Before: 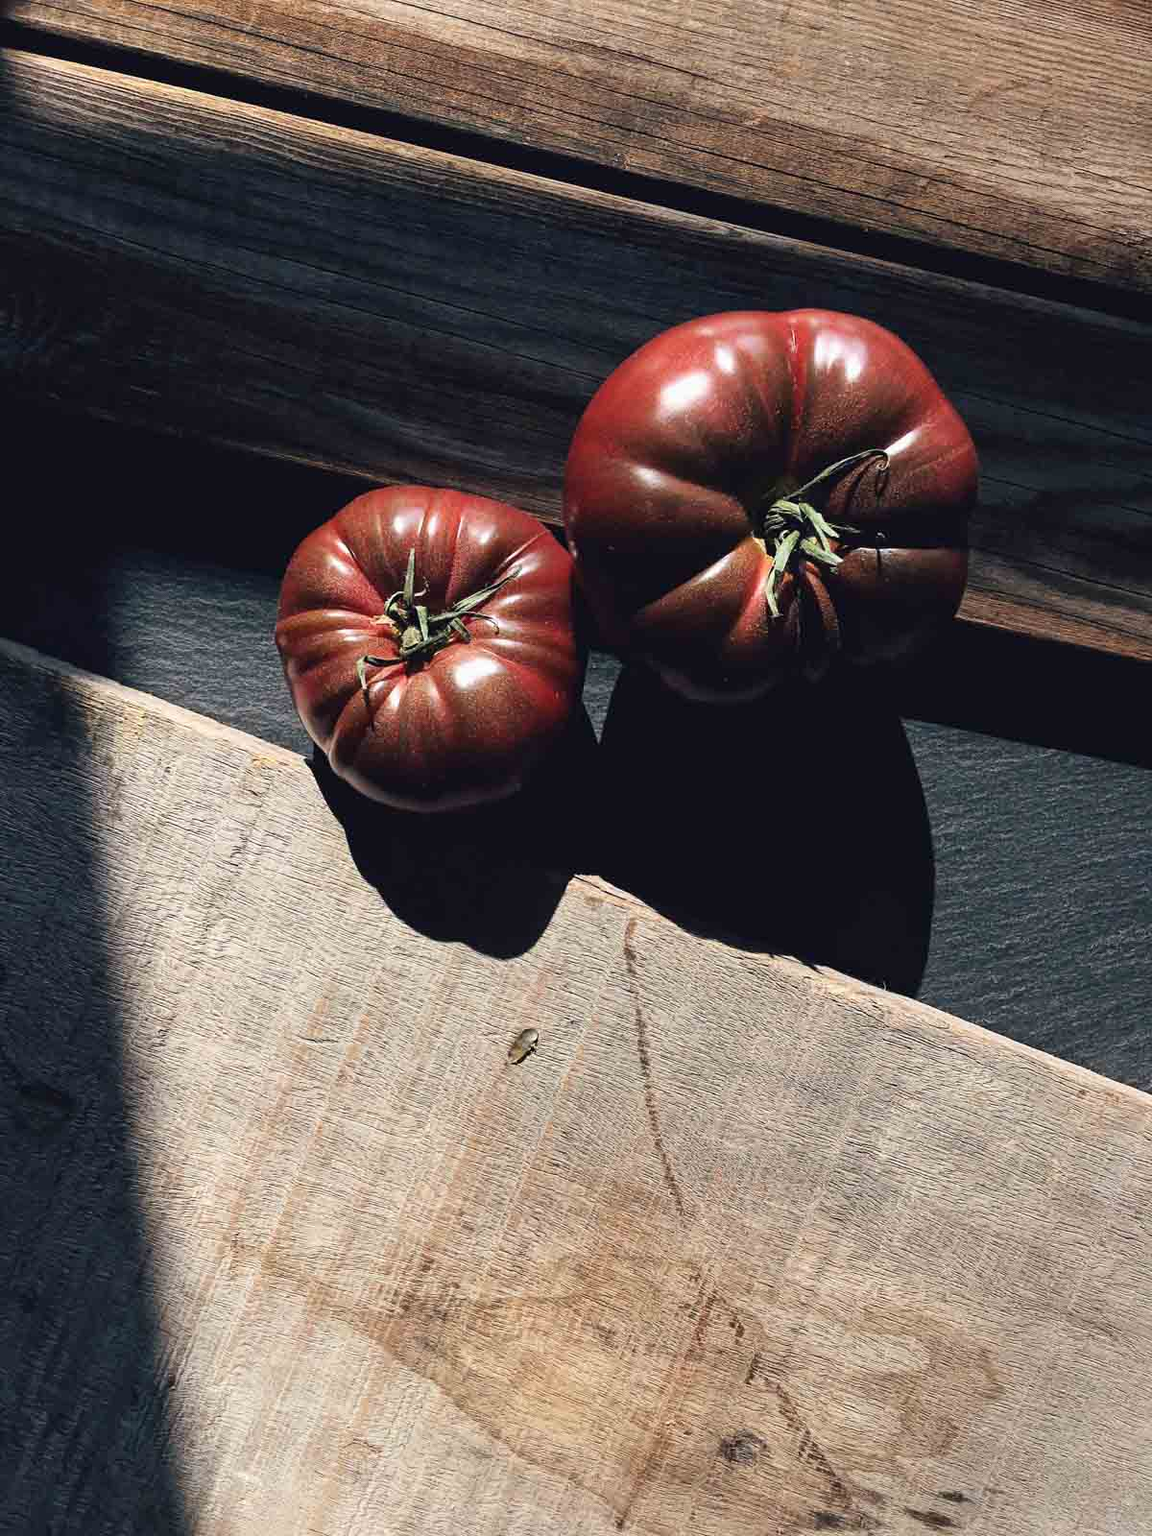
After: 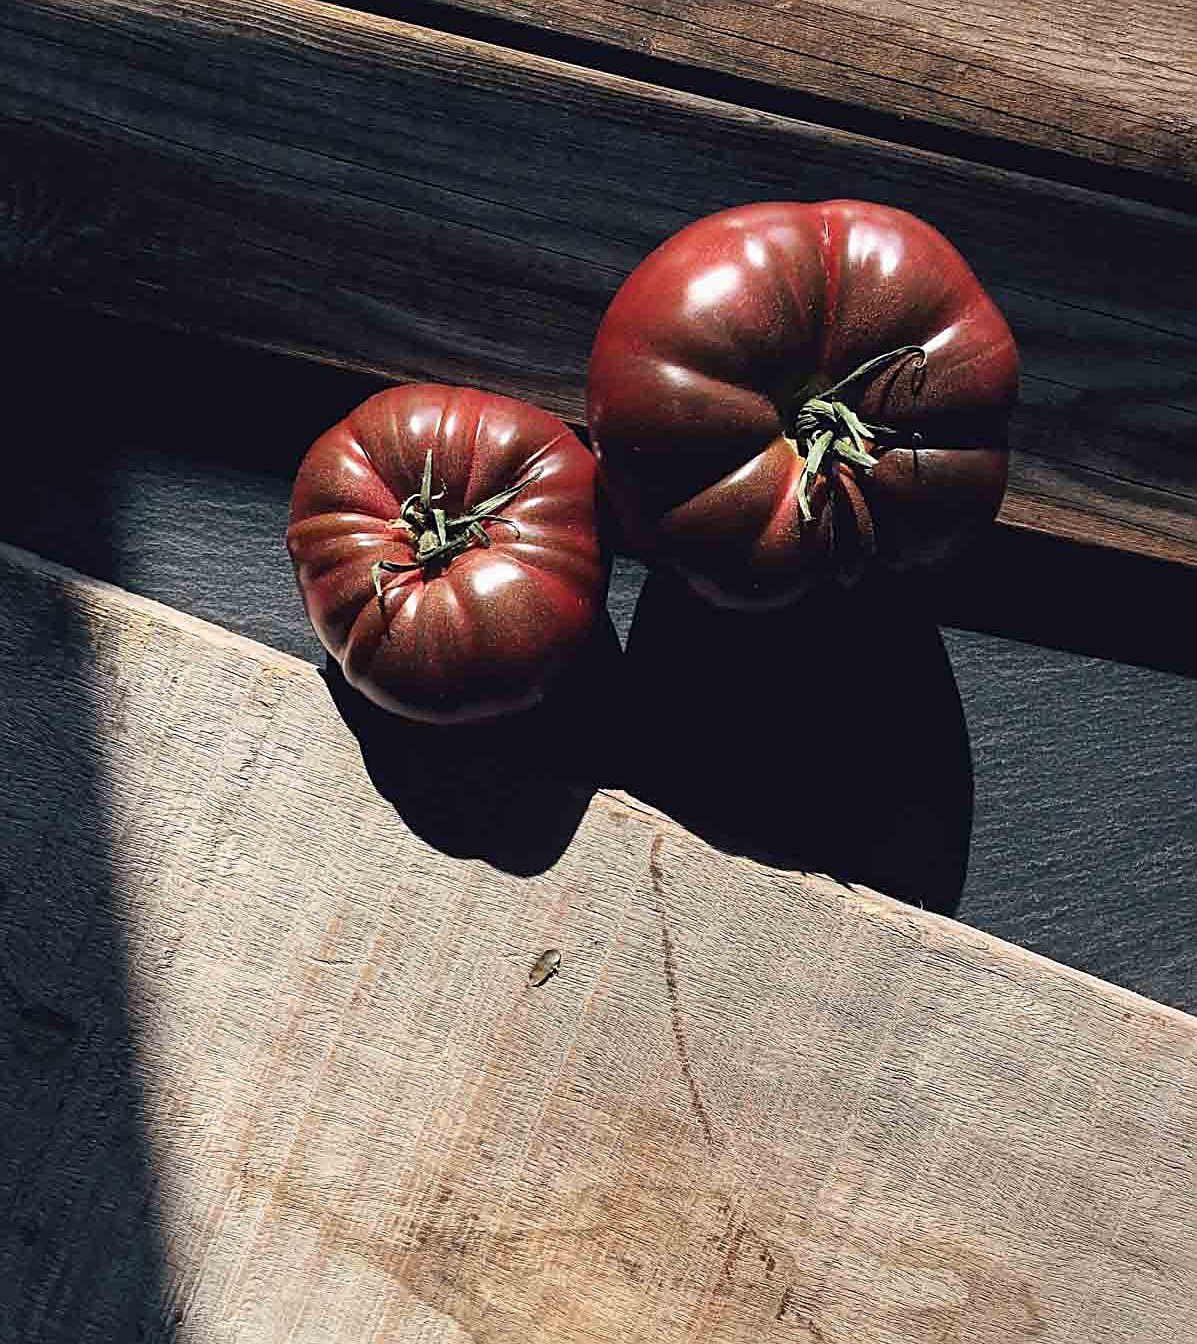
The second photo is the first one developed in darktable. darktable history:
crop: top 7.625%, bottom 8.027%
sharpen: on, module defaults
